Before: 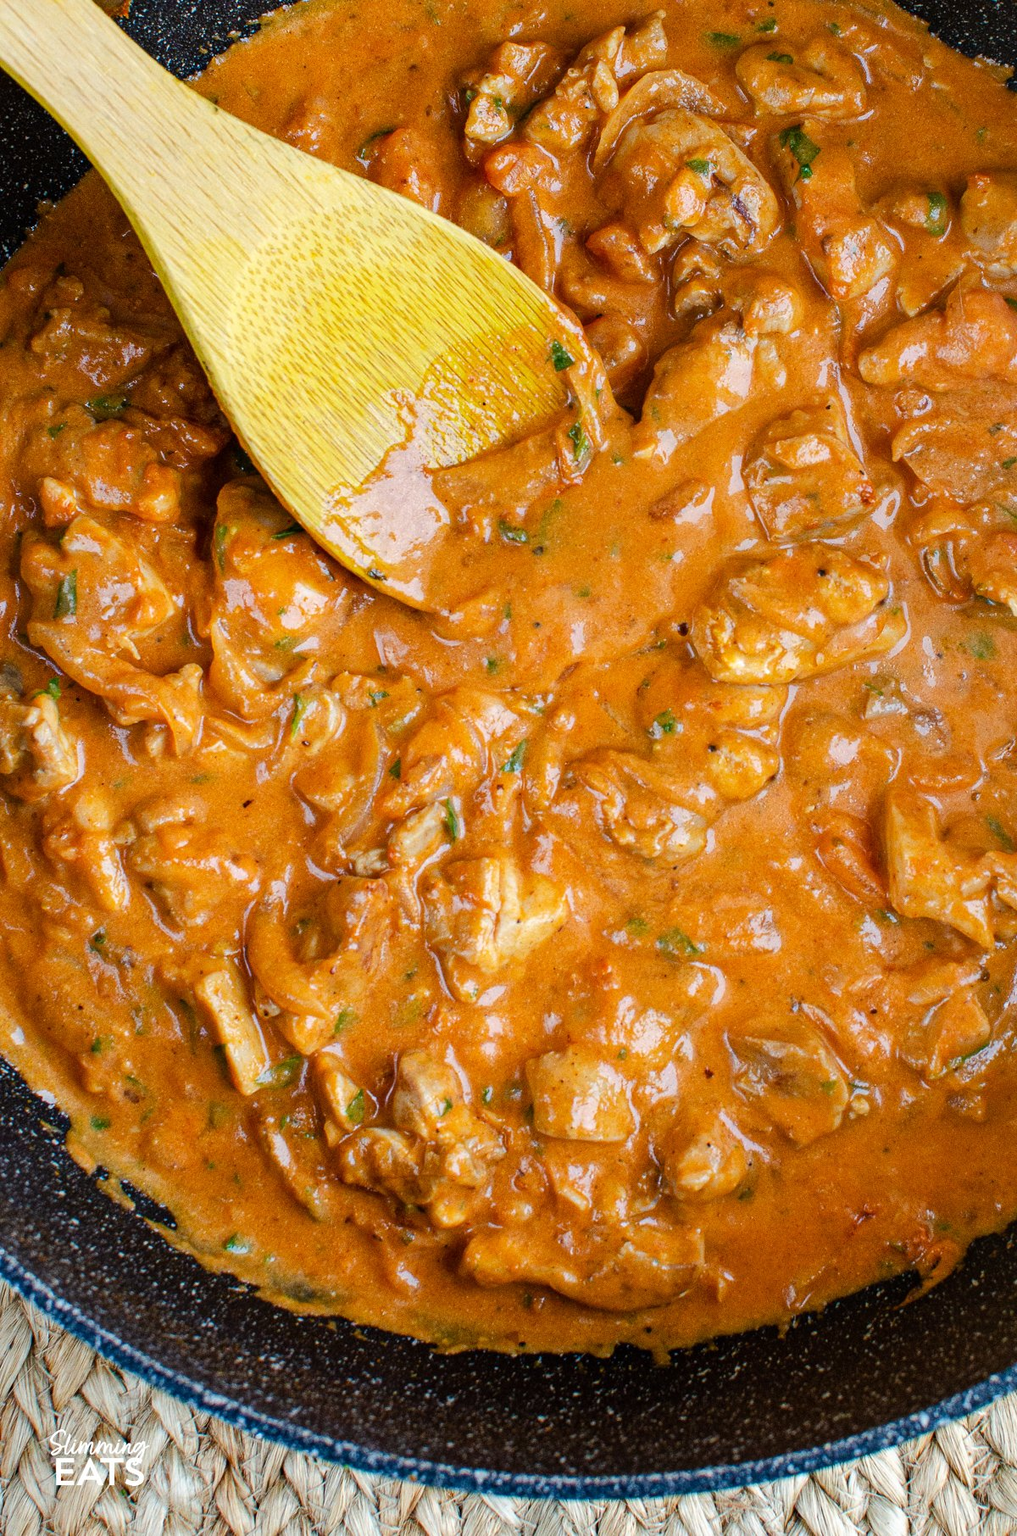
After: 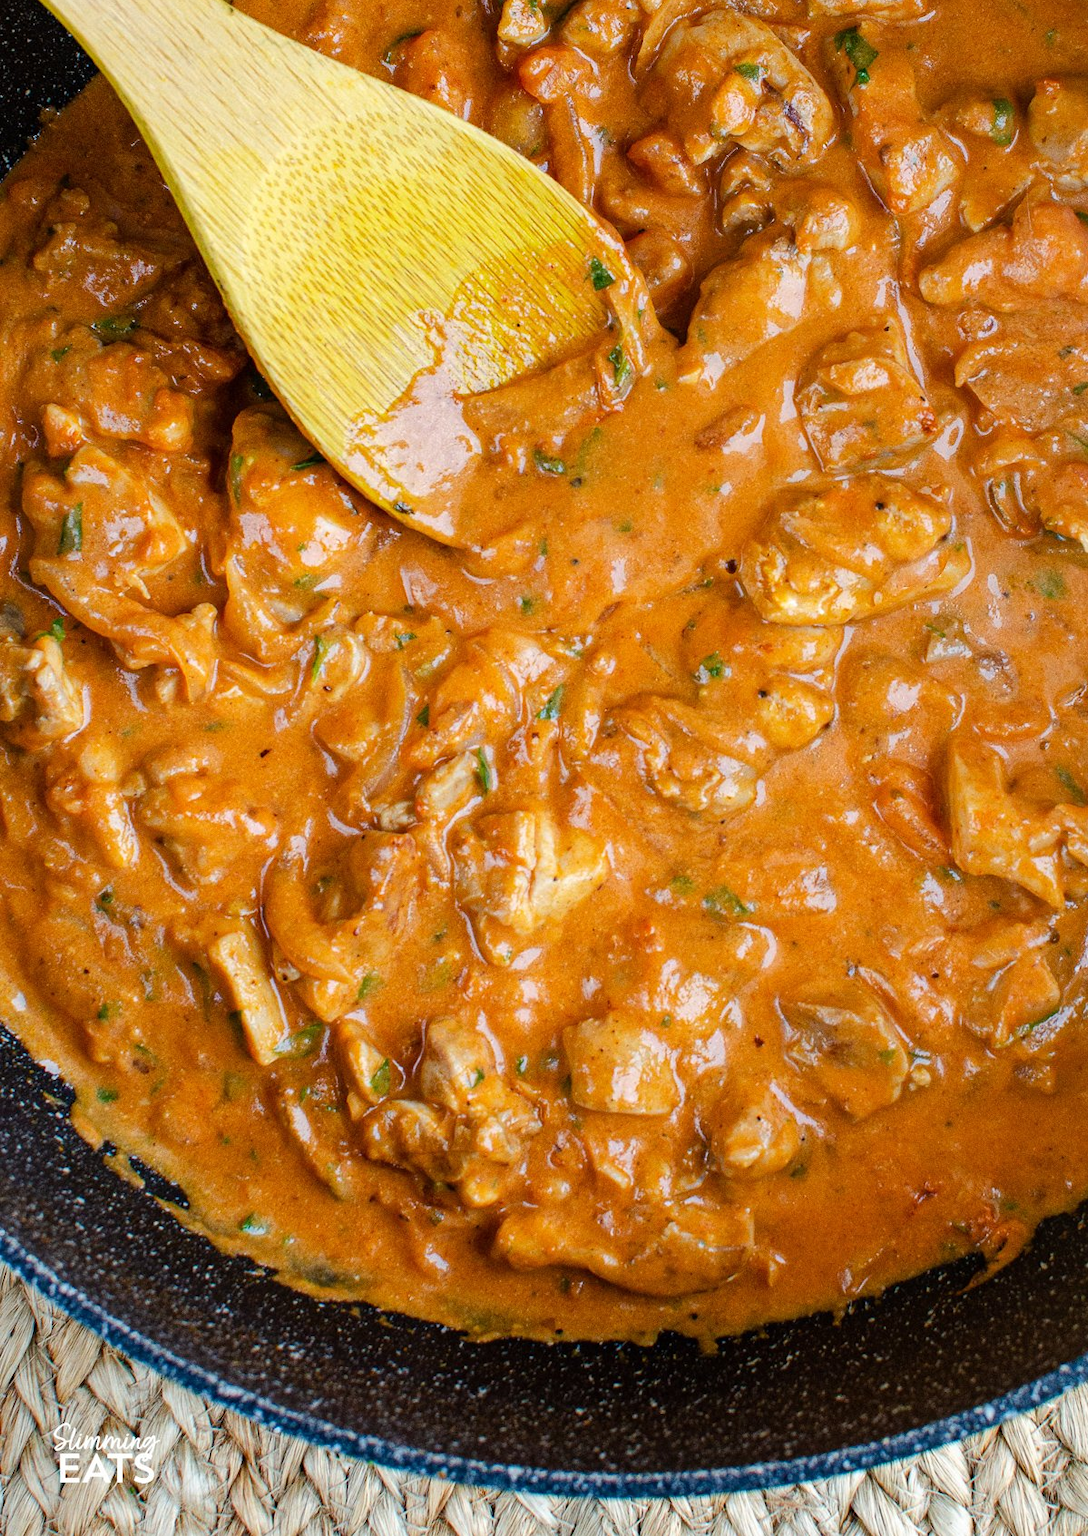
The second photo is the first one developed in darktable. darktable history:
crop and rotate: top 6.516%
